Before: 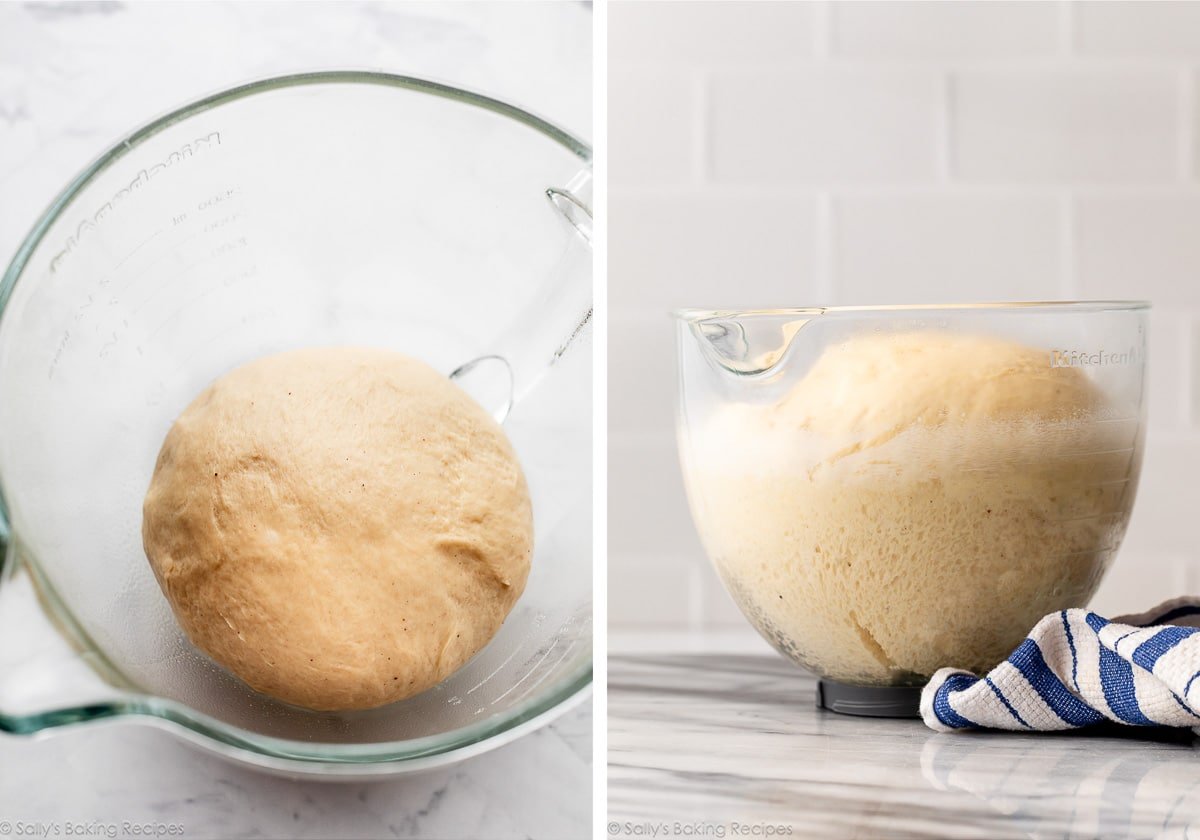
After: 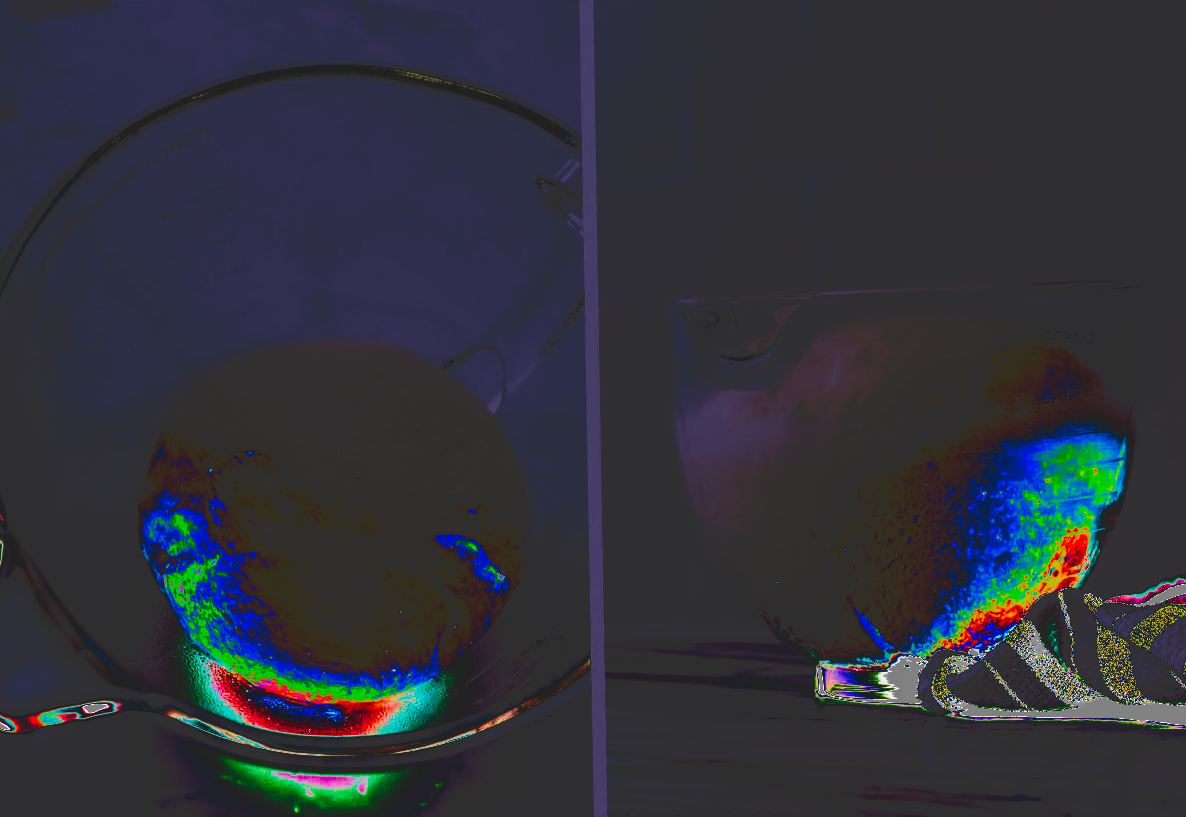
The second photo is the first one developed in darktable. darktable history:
filmic rgb: black relative exposure -2.85 EV, white relative exposure 4.56 EV, hardness 1.77, contrast 1.25, preserve chrominance no, color science v5 (2021)
exposure: black level correction 0.001, exposure 0.5 EV, compensate exposure bias true, compensate highlight preservation false
tone curve: curves: ch0 [(0, 0) (0.003, 0.99) (0.011, 0.983) (0.025, 0.934) (0.044, 0.719) (0.069, 0.382) (0.1, 0.204) (0.136, 0.093) (0.177, 0.094) (0.224, 0.093) (0.277, 0.098) (0.335, 0.214) (0.399, 0.616) (0.468, 0.827) (0.543, 0.464) (0.623, 0.145) (0.709, 0.127) (0.801, 0.187) (0.898, 0.203) (1, 1)], preserve colors none
rotate and perspective: rotation -1°, crop left 0.011, crop right 0.989, crop top 0.025, crop bottom 0.975
white balance: red 1.042, blue 1.17
local contrast: detail 110%
velvia: strength 50%
vibrance: on, module defaults
